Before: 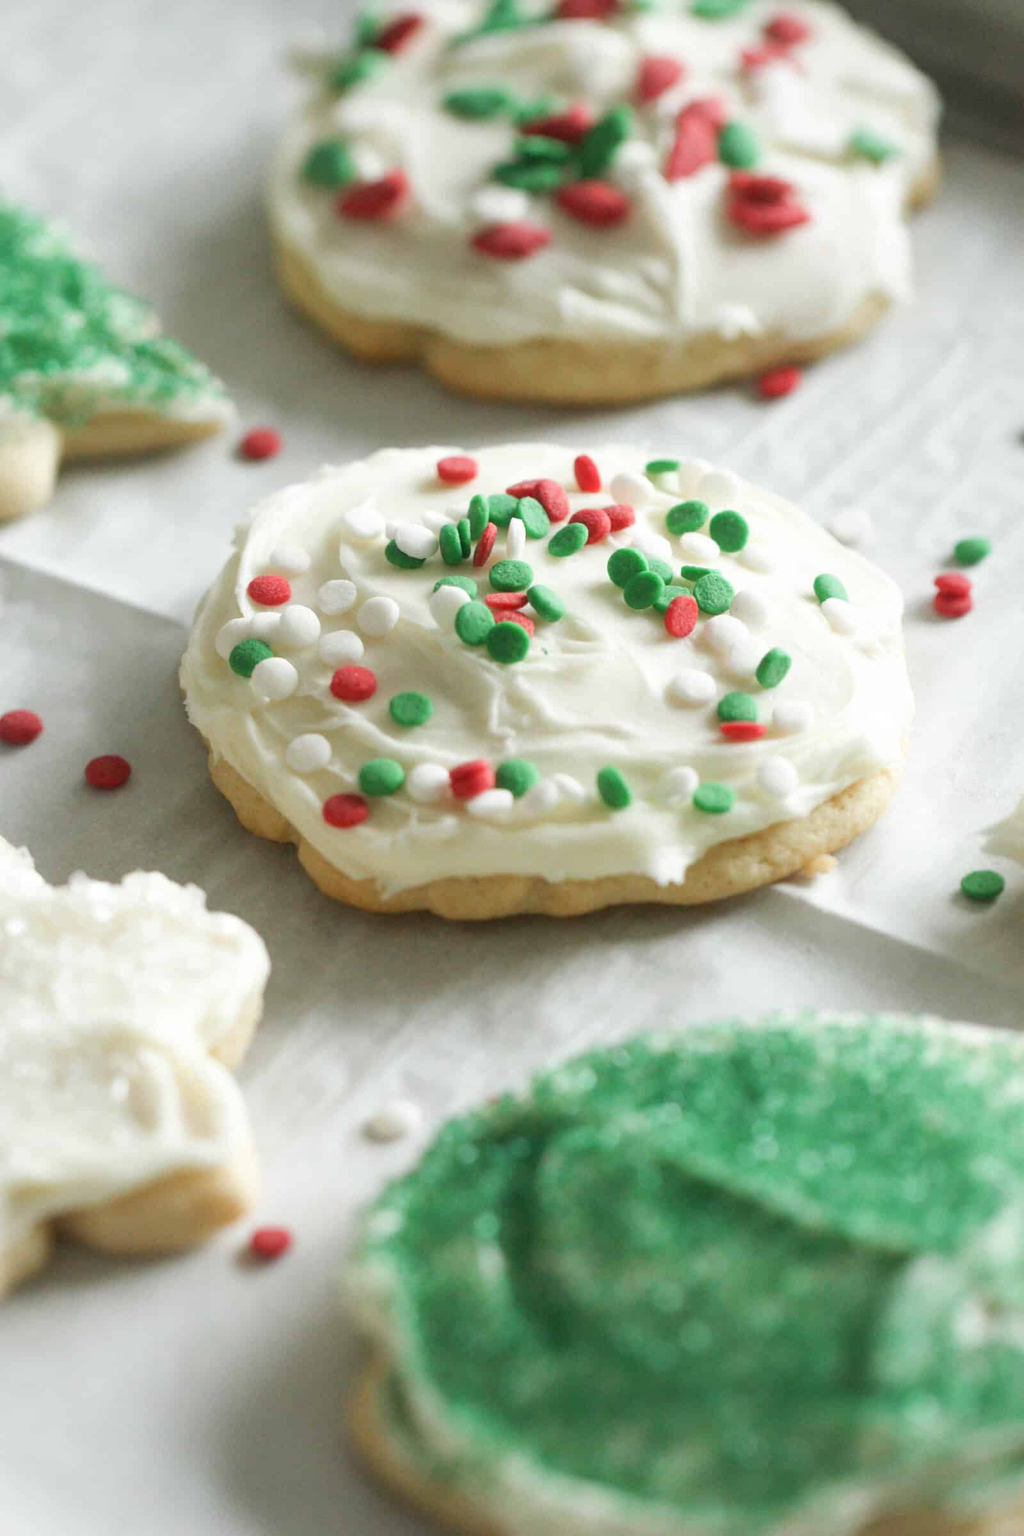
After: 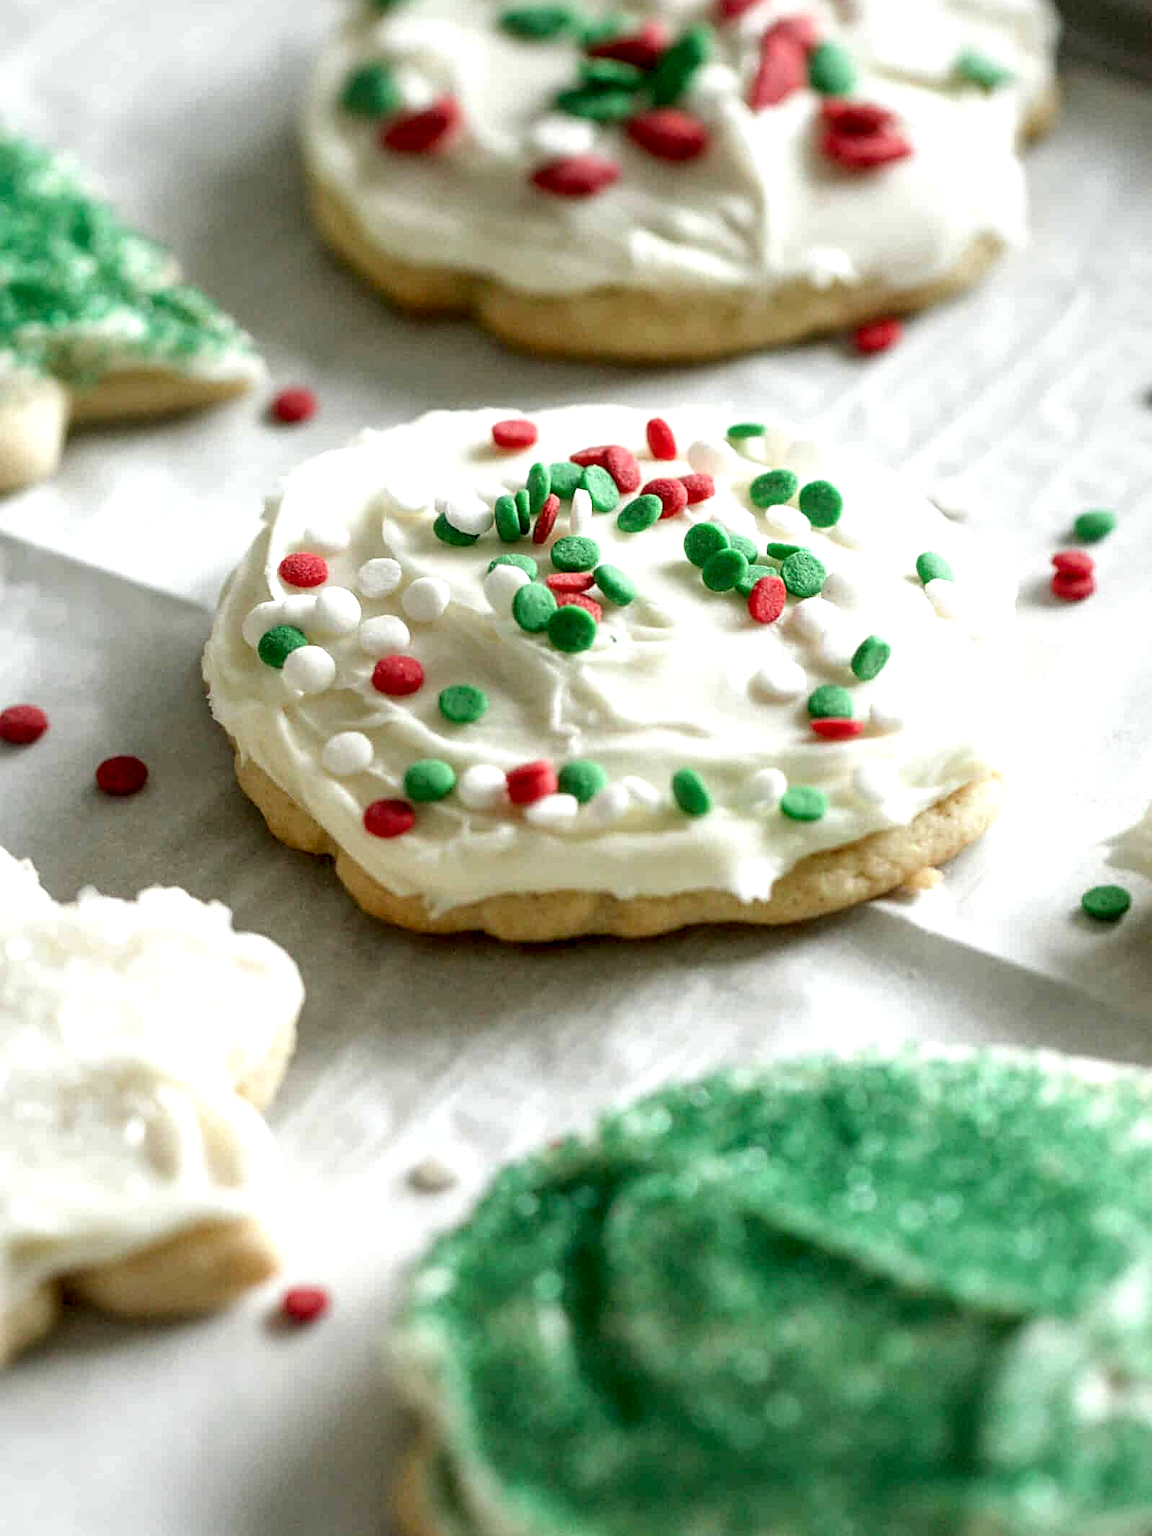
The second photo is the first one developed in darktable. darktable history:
sharpen: on, module defaults
base curve: curves: ch0 [(0.017, 0) (0.425, 0.441) (0.844, 0.933) (1, 1)], preserve colors none
local contrast: detail 150%
crop and rotate: top 5.487%, bottom 5.677%
